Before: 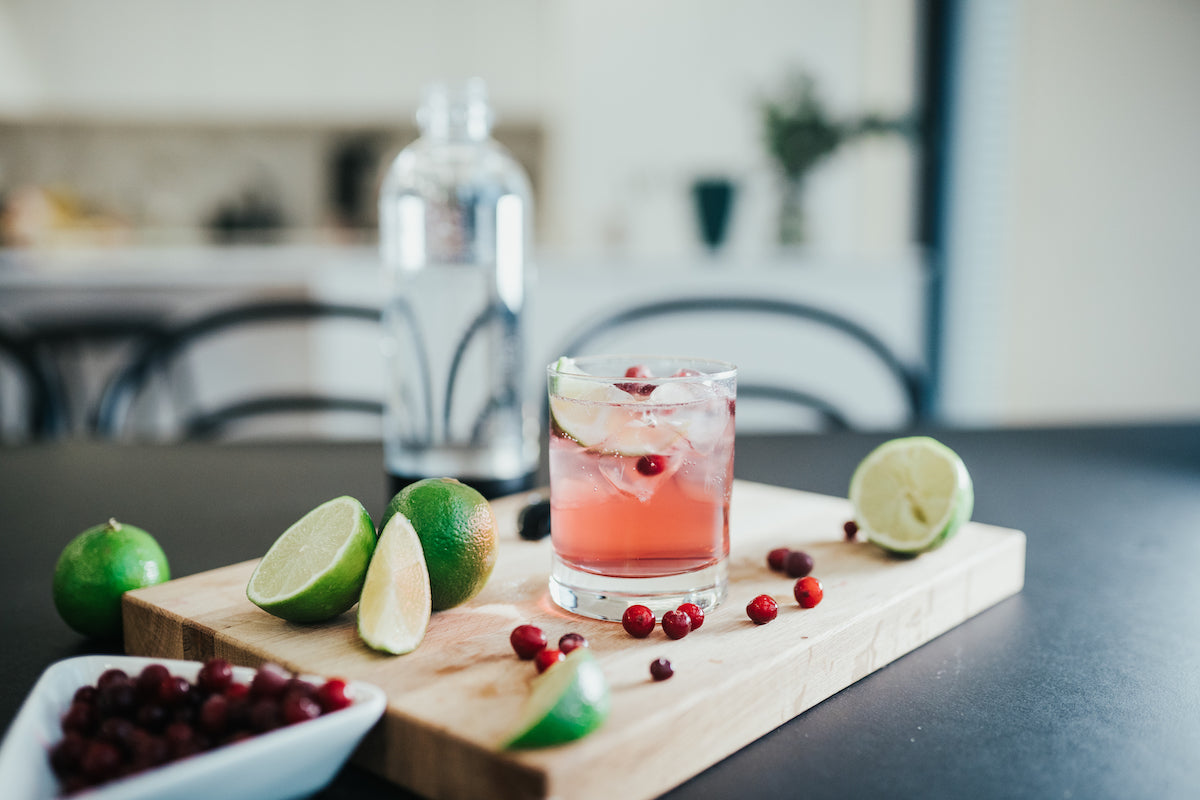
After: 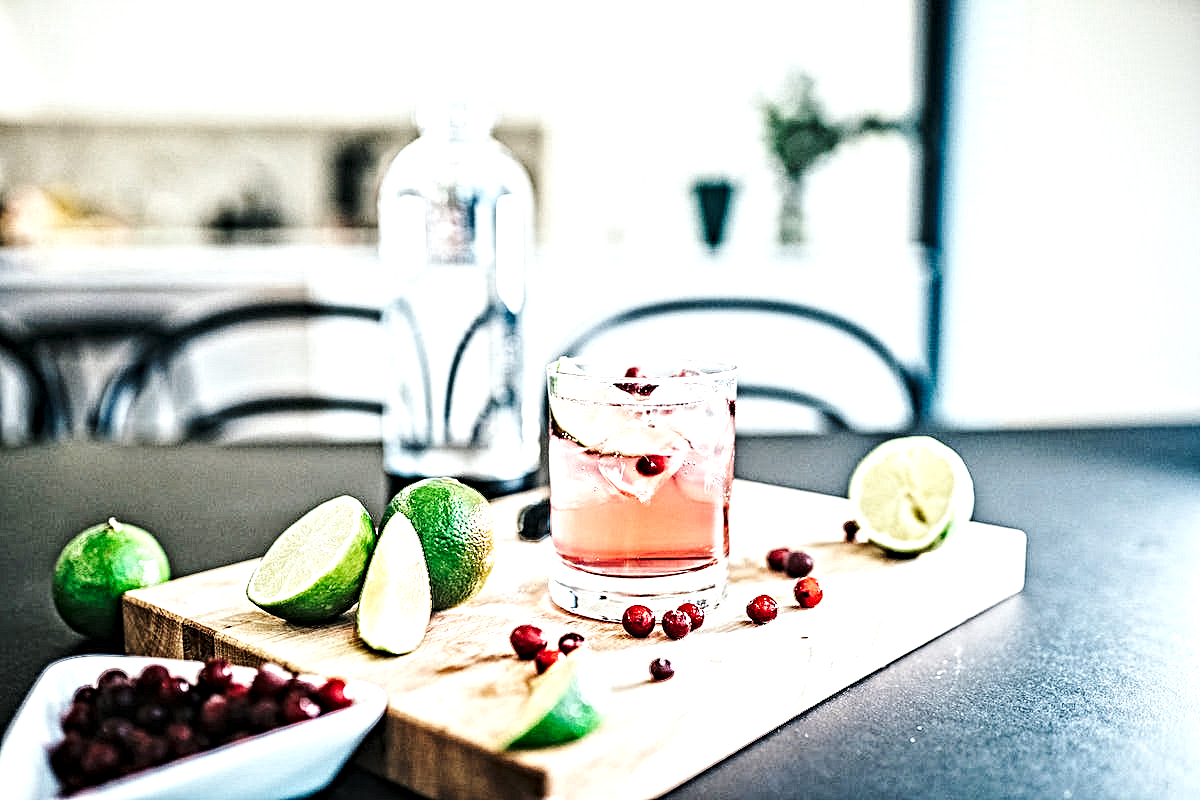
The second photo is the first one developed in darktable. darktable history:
contrast equalizer: octaves 7, y [[0.406, 0.494, 0.589, 0.753, 0.877, 0.999], [0.5 ×6], [0.5 ×6], [0 ×6], [0 ×6]]
base curve: curves: ch0 [(0, 0) (0.028, 0.03) (0.121, 0.232) (0.46, 0.748) (0.859, 0.968) (1, 1)], preserve colors none
shadows and highlights: radius 110.86, shadows 51.09, white point adjustment 9.16, highlights -4.17, highlights color adjustment 32.2%, soften with gaussian
